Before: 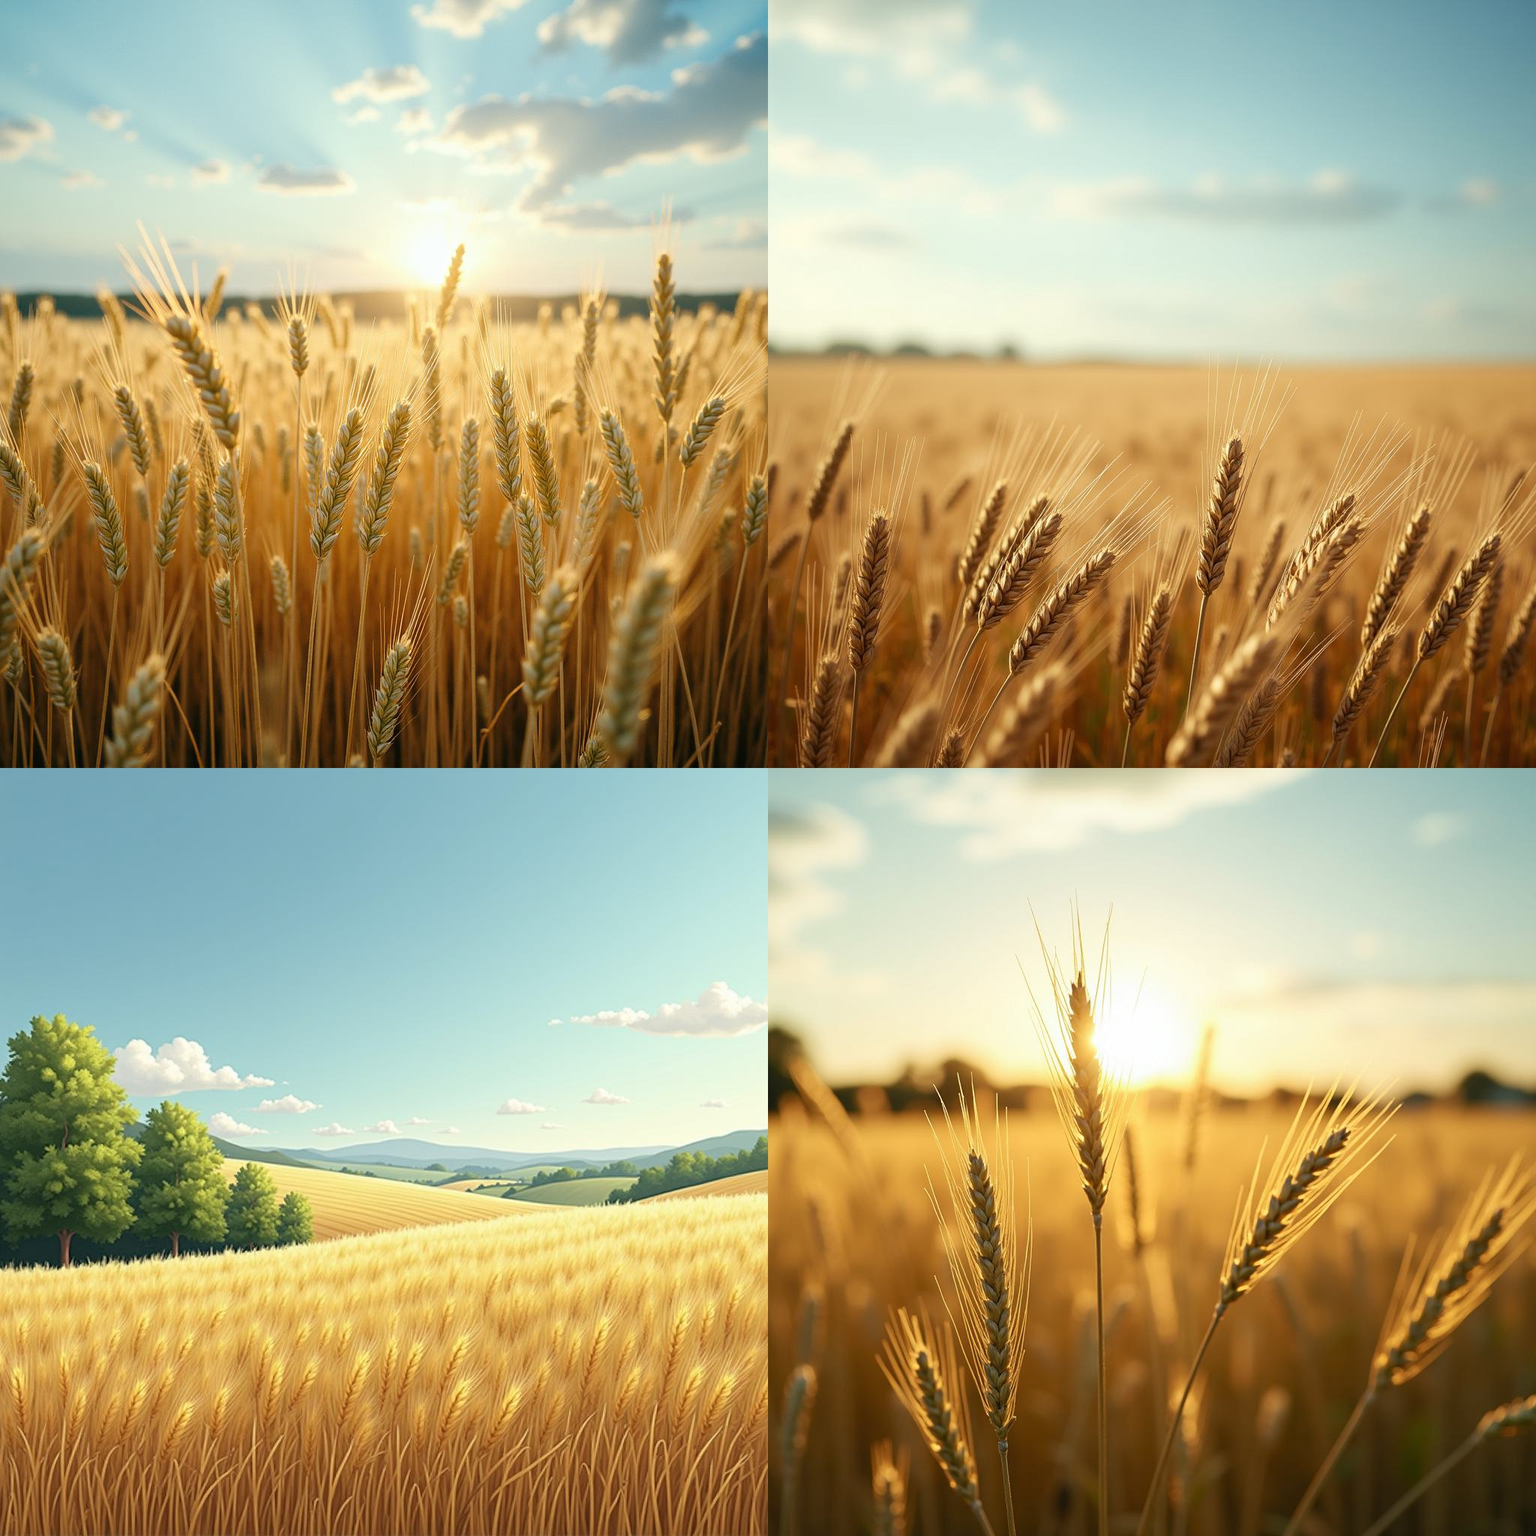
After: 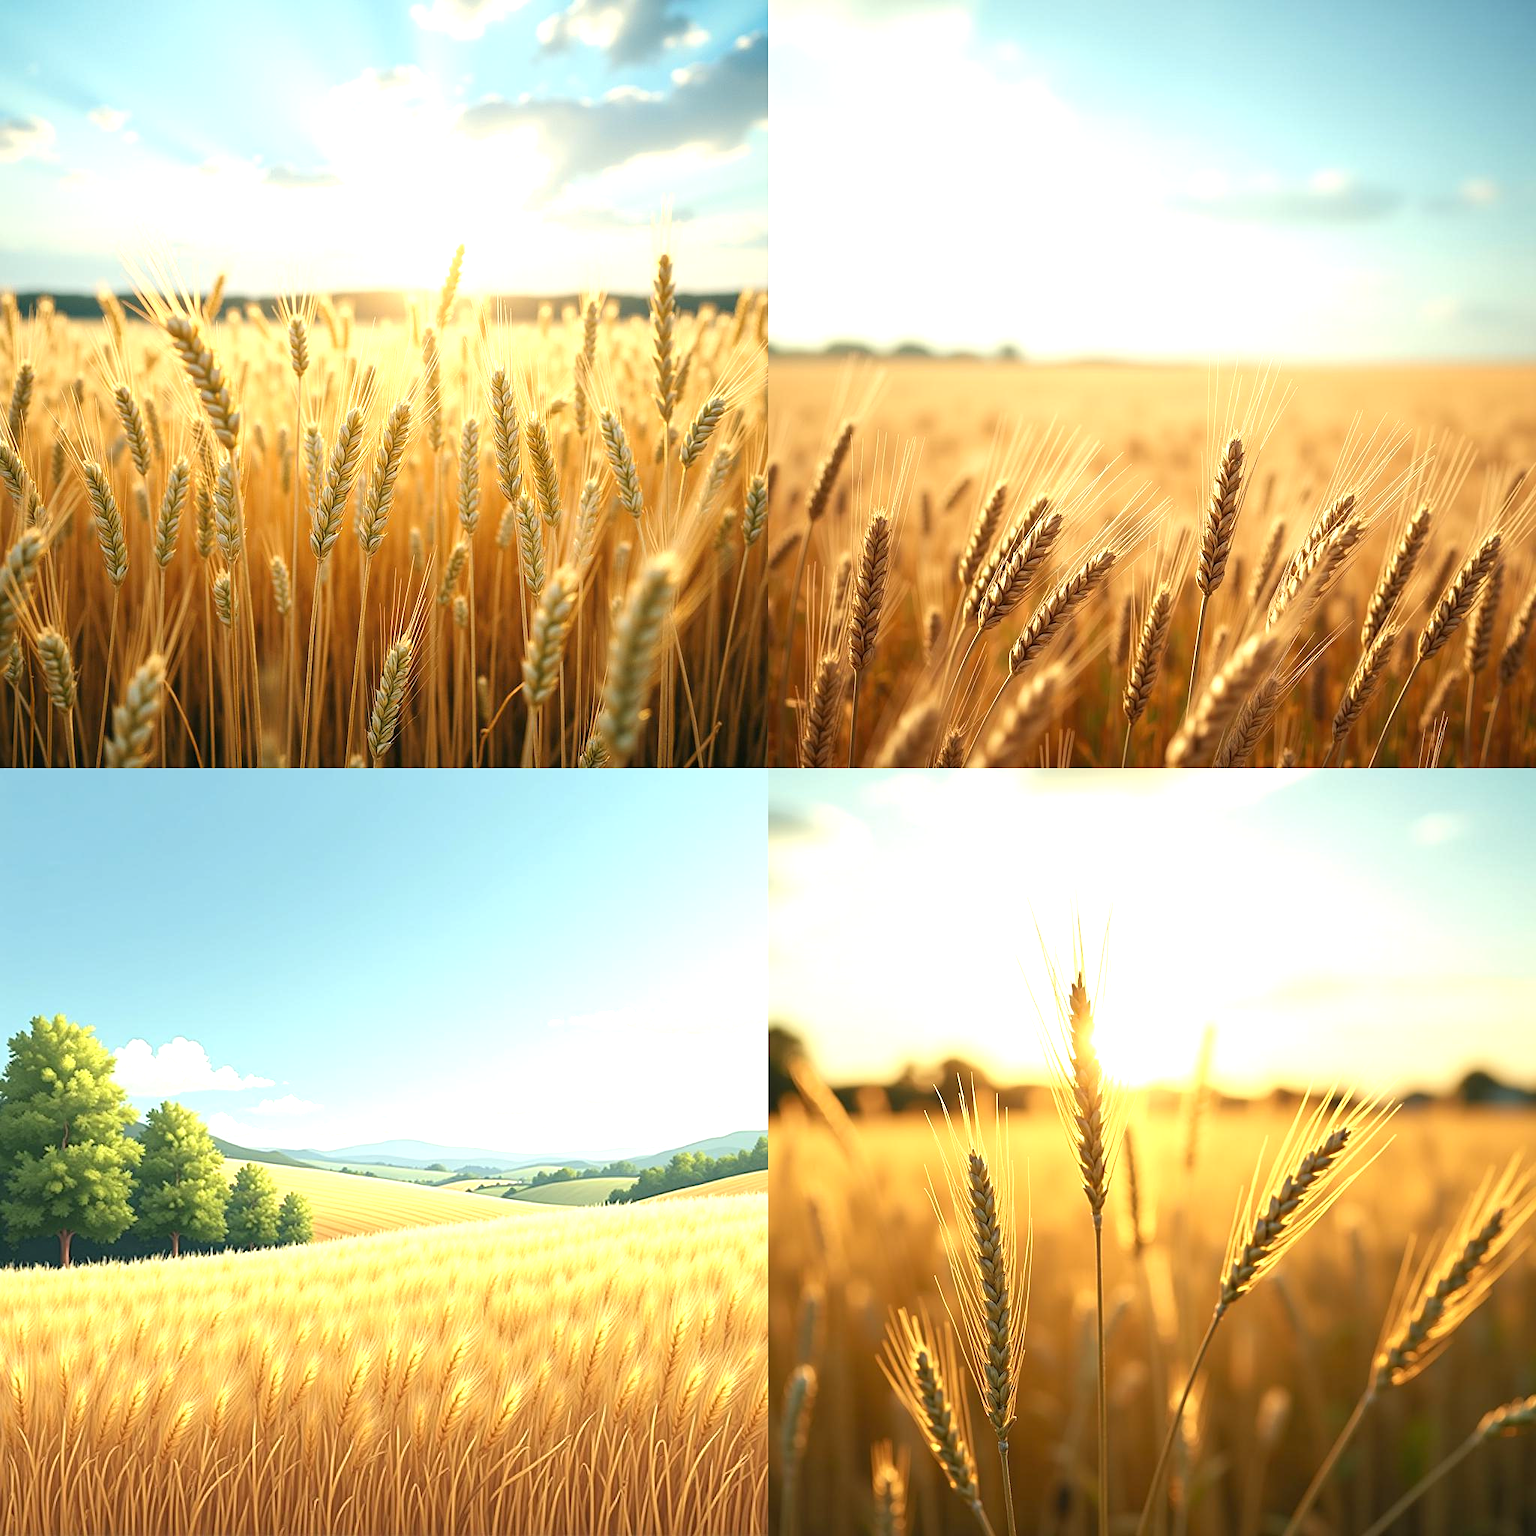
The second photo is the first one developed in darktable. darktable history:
exposure: black level correction 0, exposure 0.7 EV, compensate exposure bias true, compensate highlight preservation false
sharpen: amount 0.2
